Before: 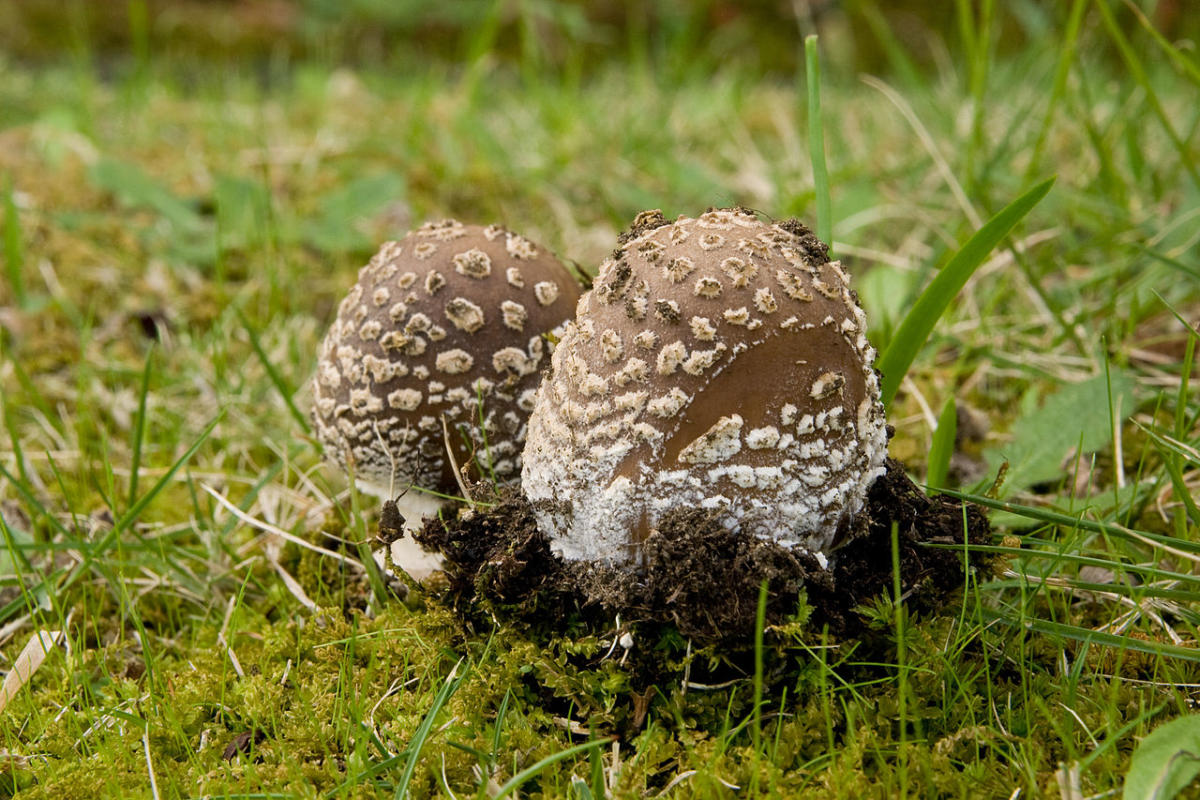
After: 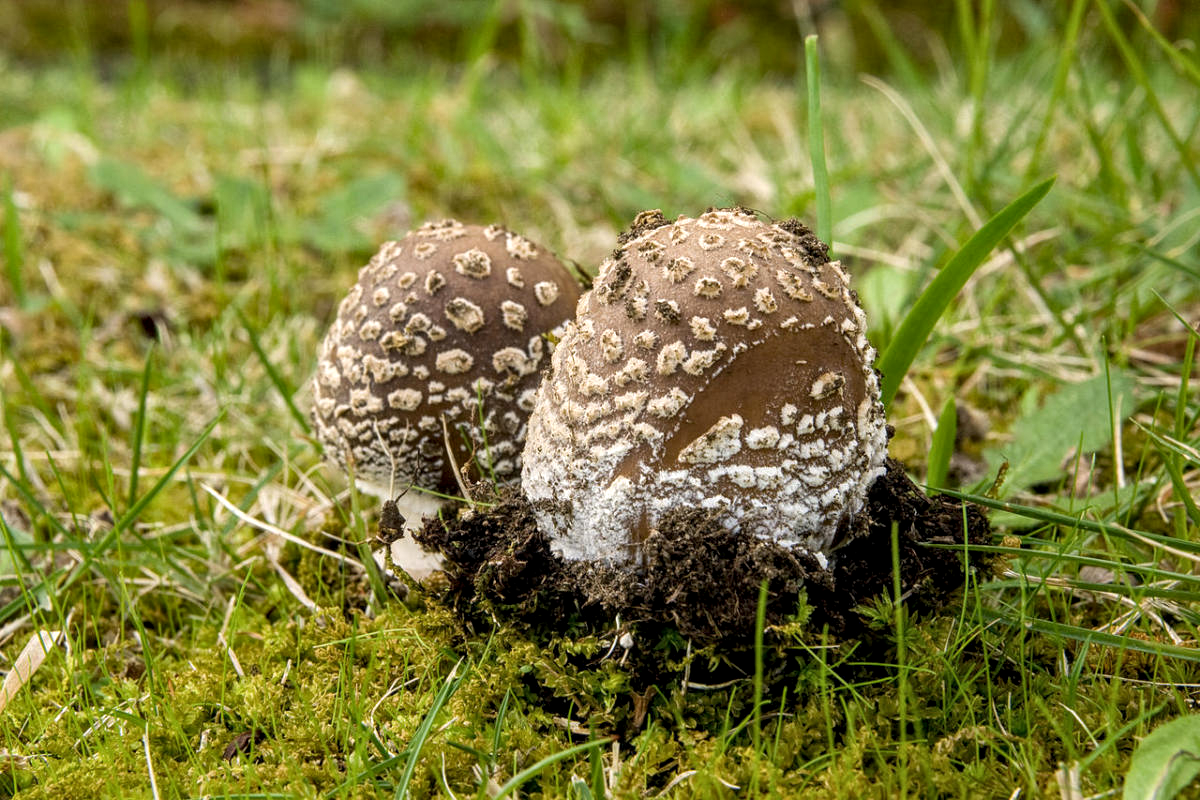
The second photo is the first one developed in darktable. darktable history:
local contrast: detail 130%
exposure: exposure 0.207 EV, compensate highlight preservation false
